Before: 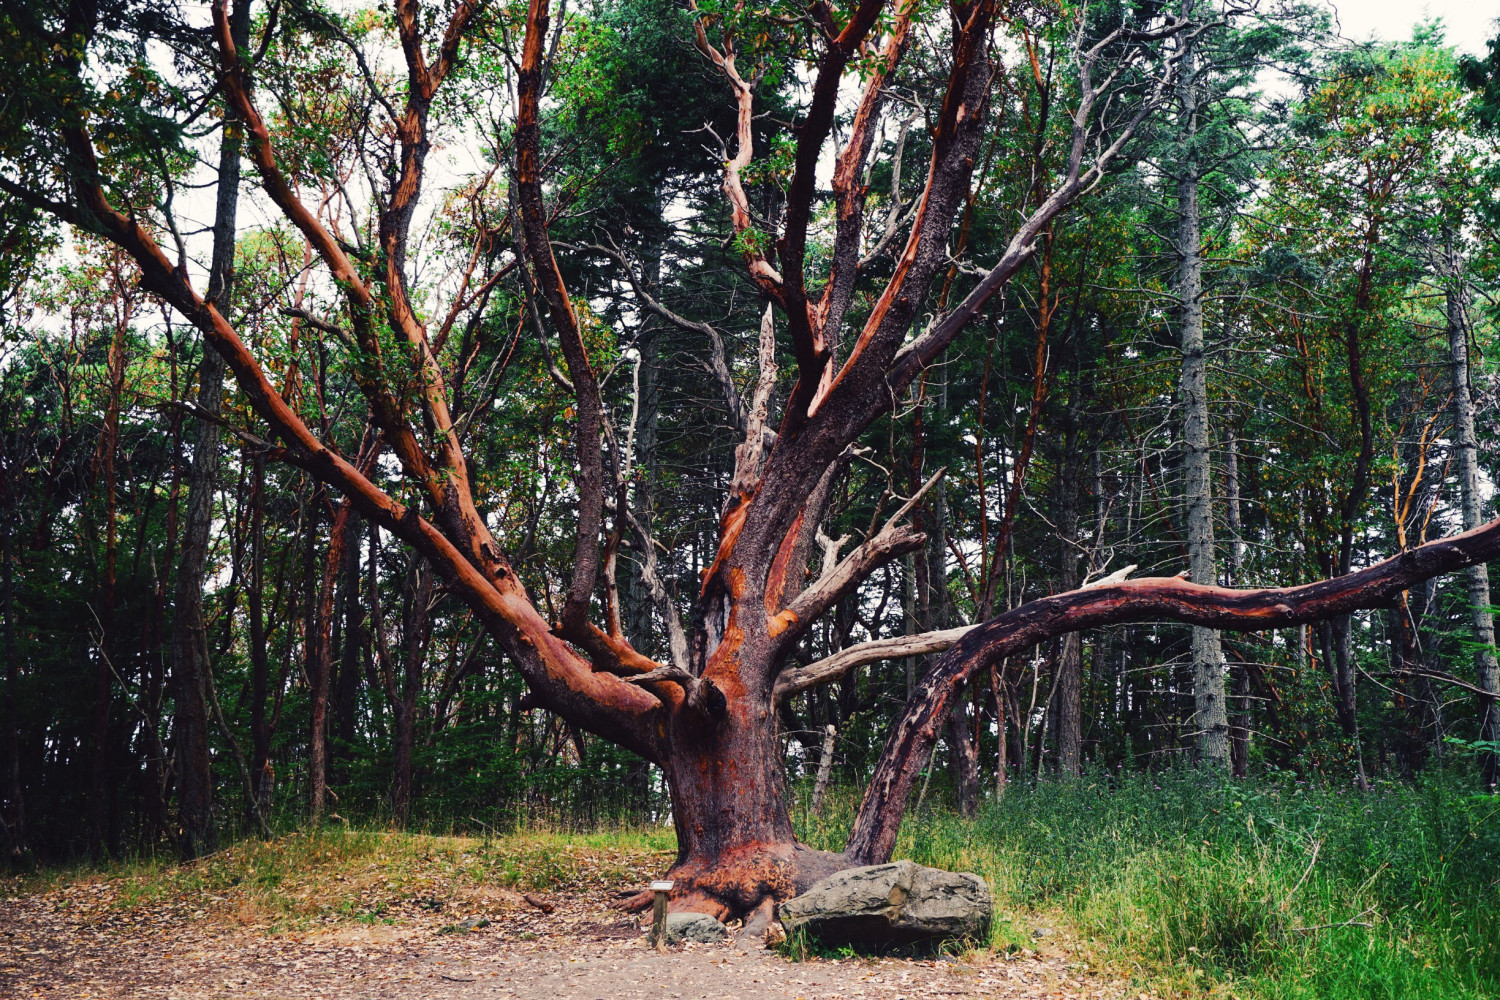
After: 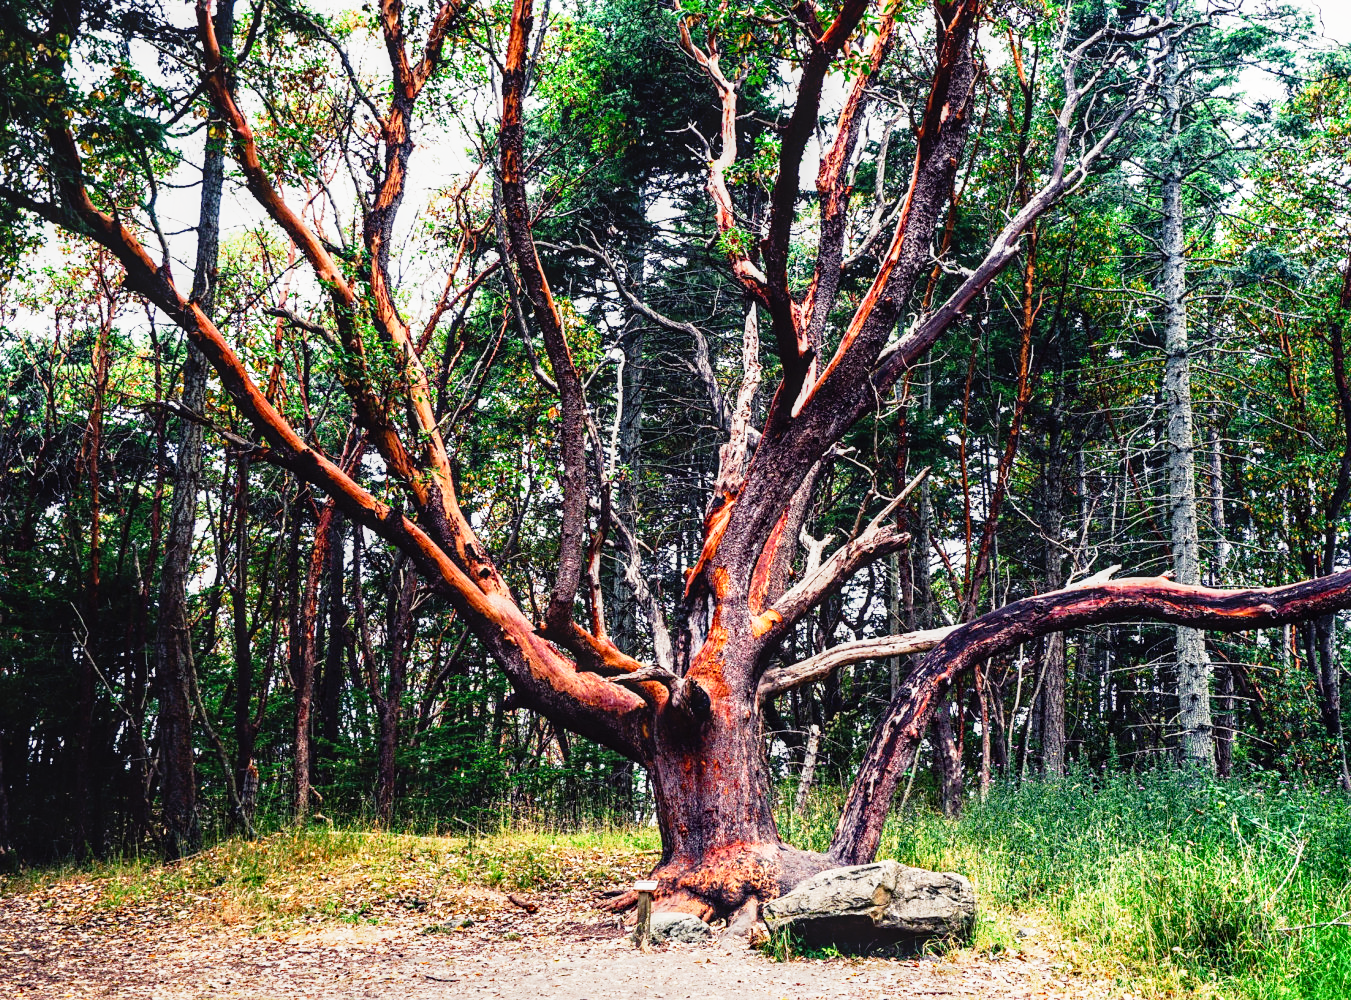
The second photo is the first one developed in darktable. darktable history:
local contrast: on, module defaults
sharpen: amount 0.2
crop and rotate: left 1.088%, right 8.807%
base curve: curves: ch0 [(0, 0) (0.012, 0.01) (0.073, 0.168) (0.31, 0.711) (0.645, 0.957) (1, 1)], preserve colors none
shadows and highlights: radius 337.17, shadows 29.01, soften with gaussian
